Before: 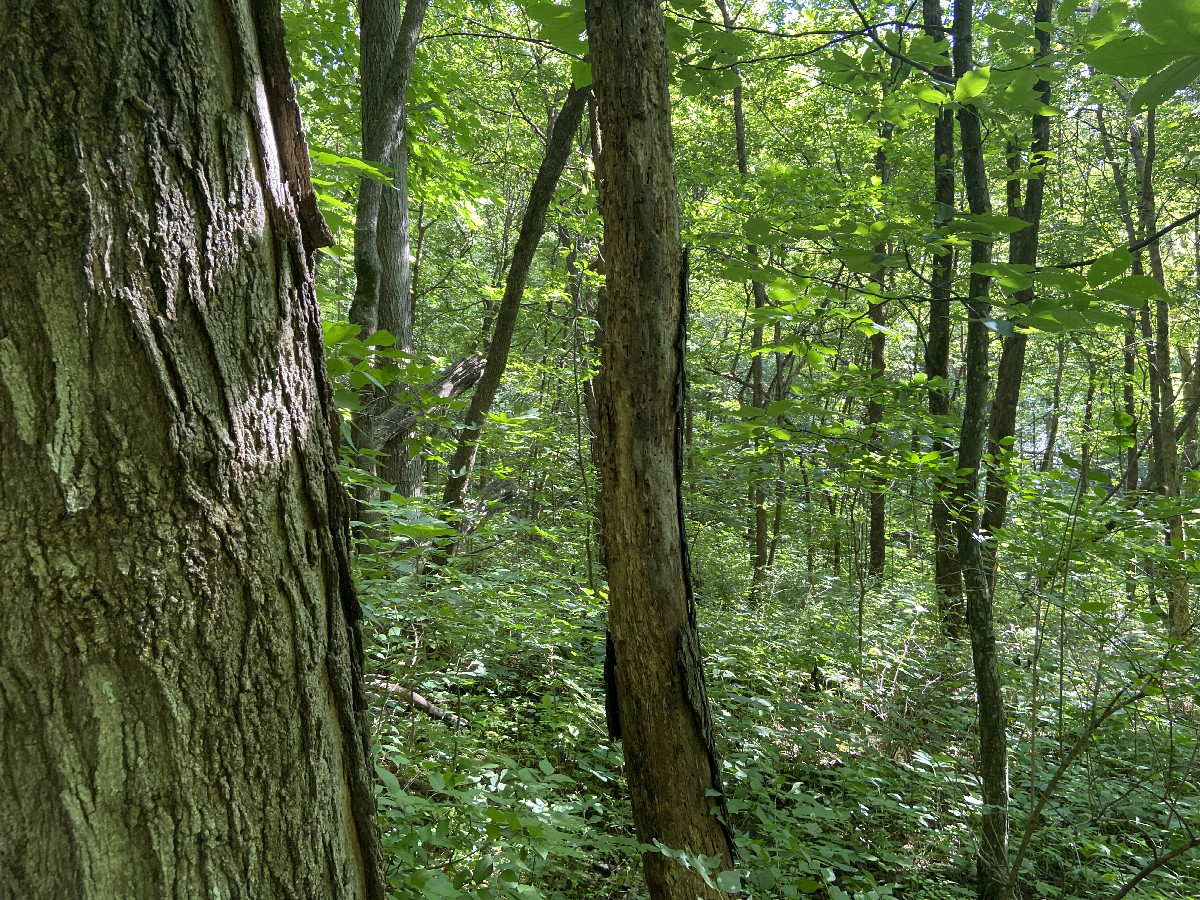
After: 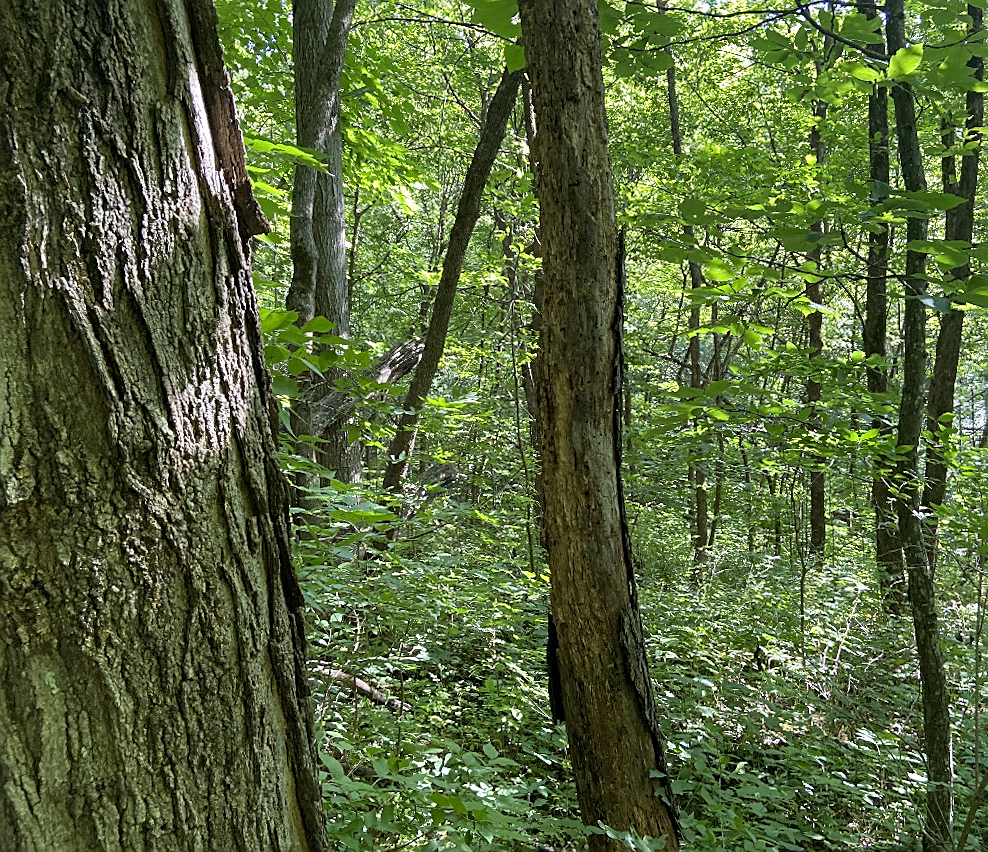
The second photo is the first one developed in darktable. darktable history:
sharpen: on, module defaults
haze removal: compatibility mode true, adaptive false
crop and rotate: angle 0.889°, left 4.169%, top 0.995%, right 11.765%, bottom 2.385%
